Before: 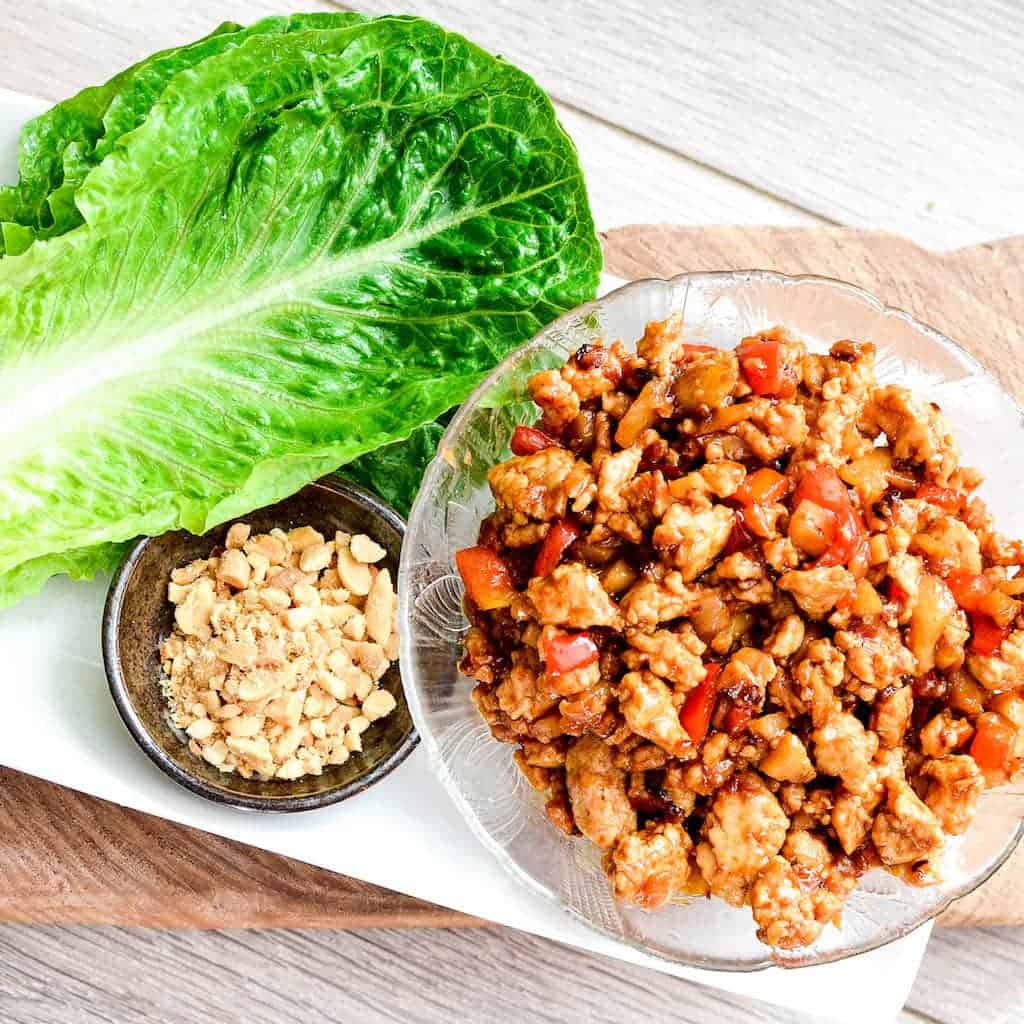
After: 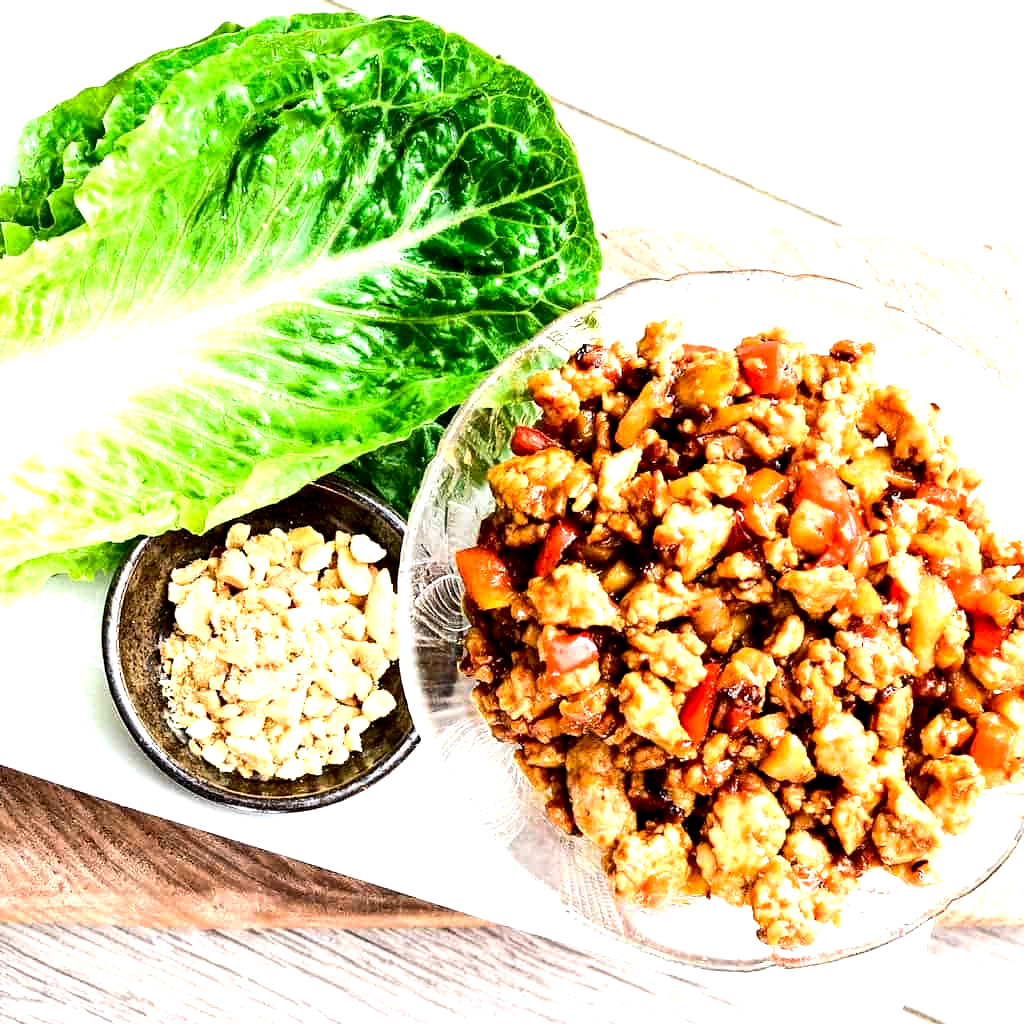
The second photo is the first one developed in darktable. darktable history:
tone equalizer: -8 EV -1.09 EV, -7 EV -0.994 EV, -6 EV -0.866 EV, -5 EV -0.585 EV, -3 EV 0.564 EV, -2 EV 0.875 EV, -1 EV 0.998 EV, +0 EV 1.08 EV, edges refinement/feathering 500, mask exposure compensation -1.57 EV, preserve details no
exposure: black level correction 0.009, compensate exposure bias true, compensate highlight preservation false
